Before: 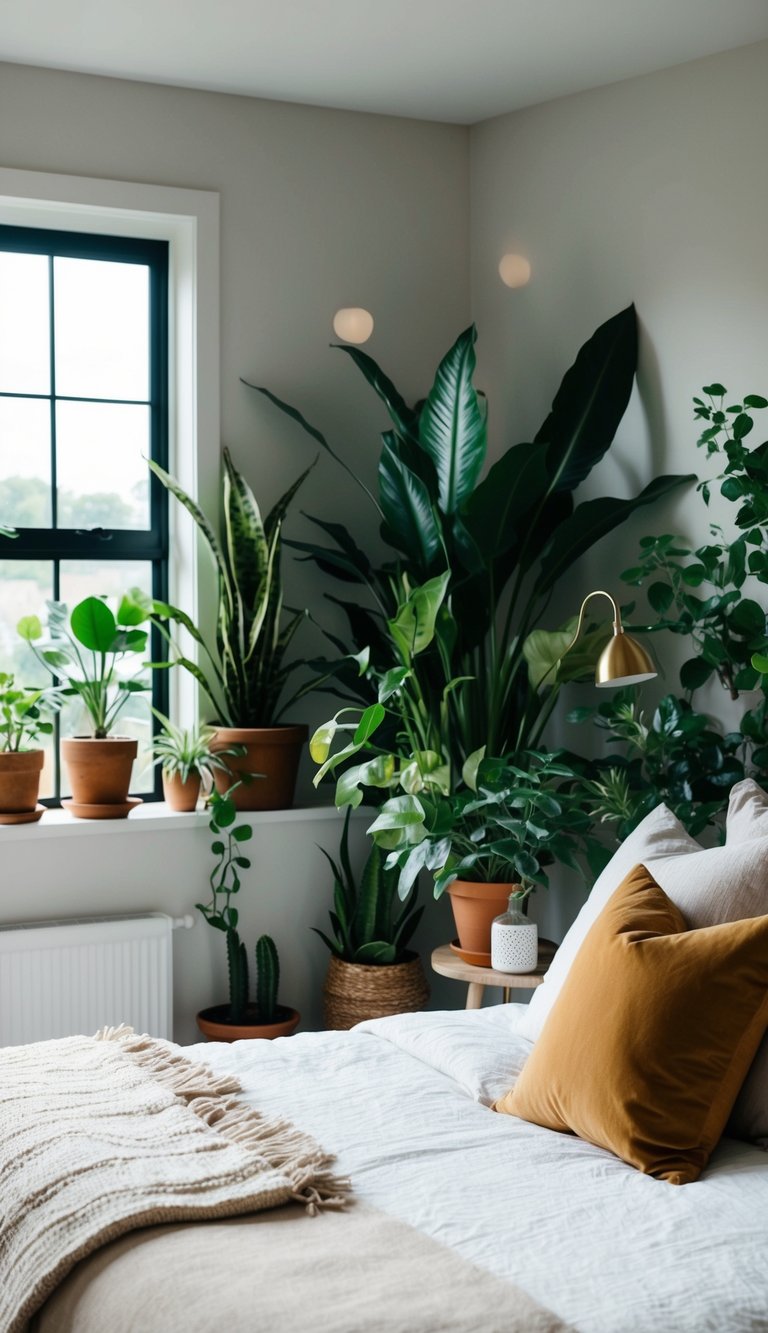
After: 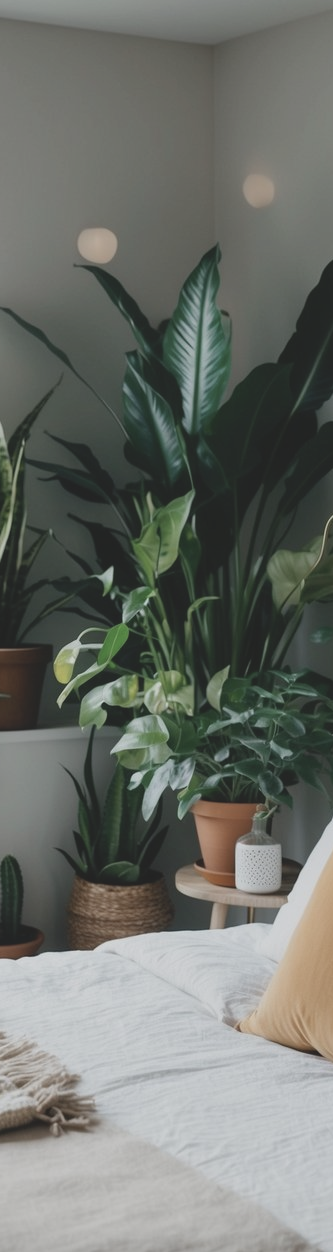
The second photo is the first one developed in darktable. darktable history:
contrast brightness saturation: contrast -0.26, saturation -0.43
crop: left 33.452%, top 6.025%, right 23.155%
